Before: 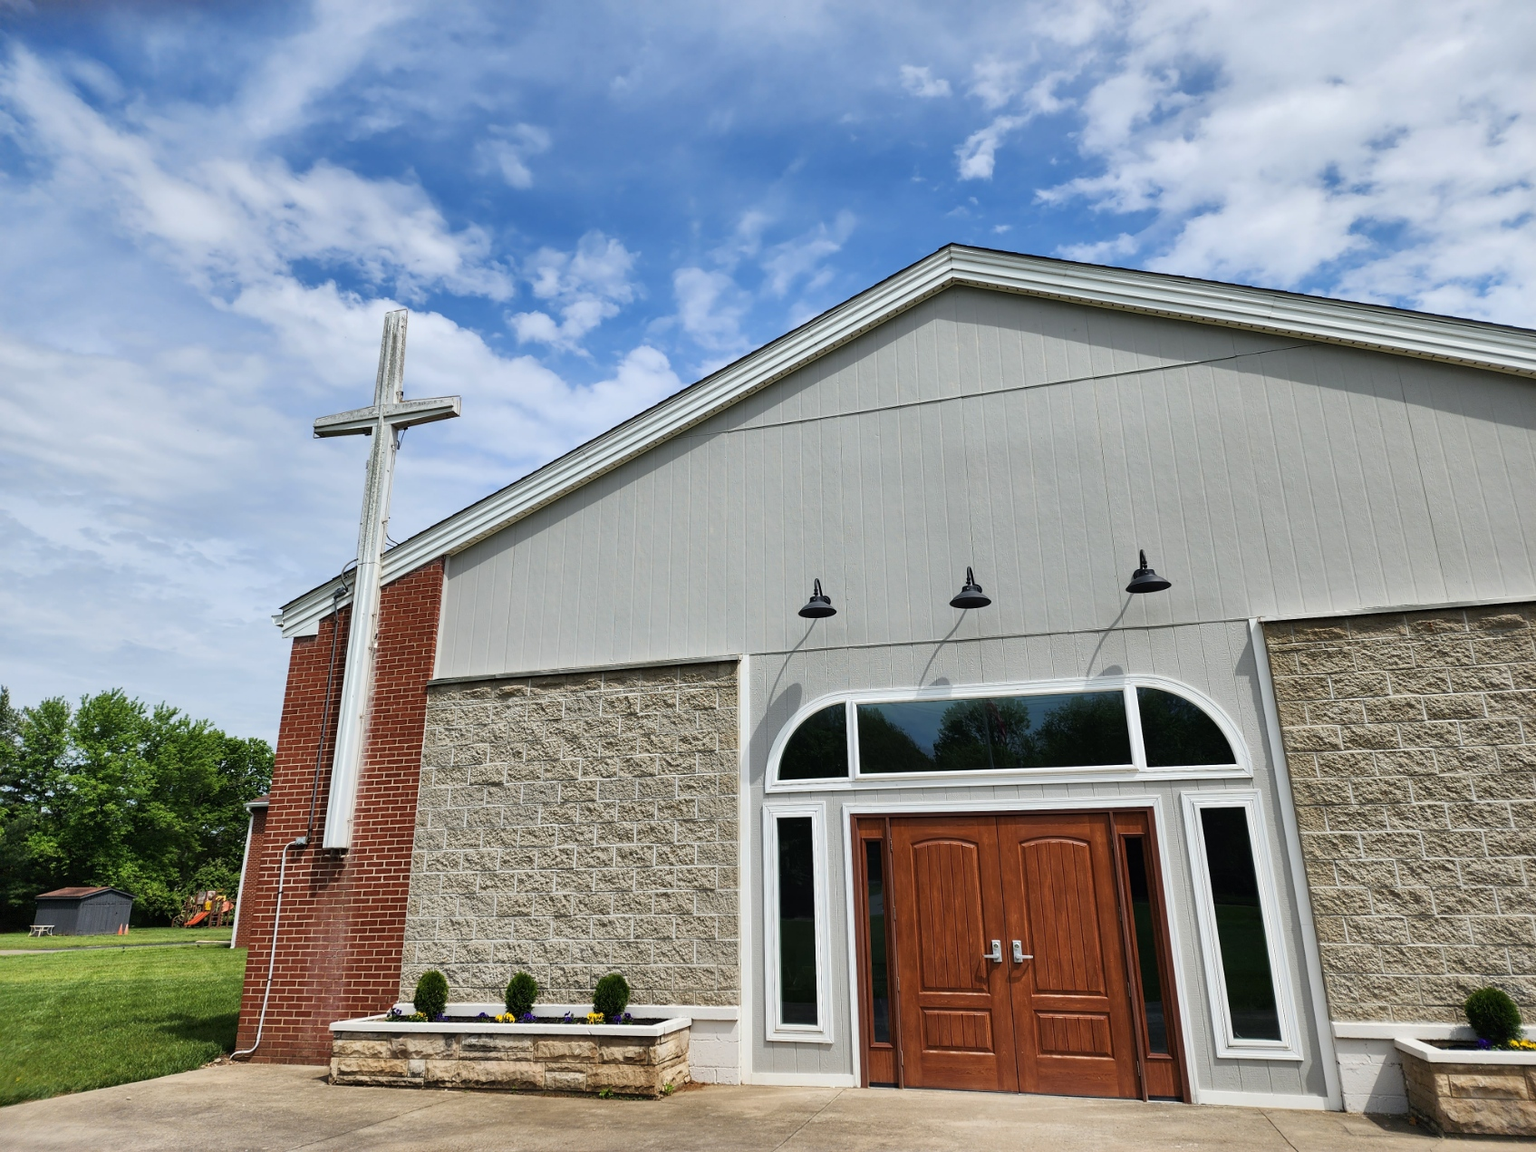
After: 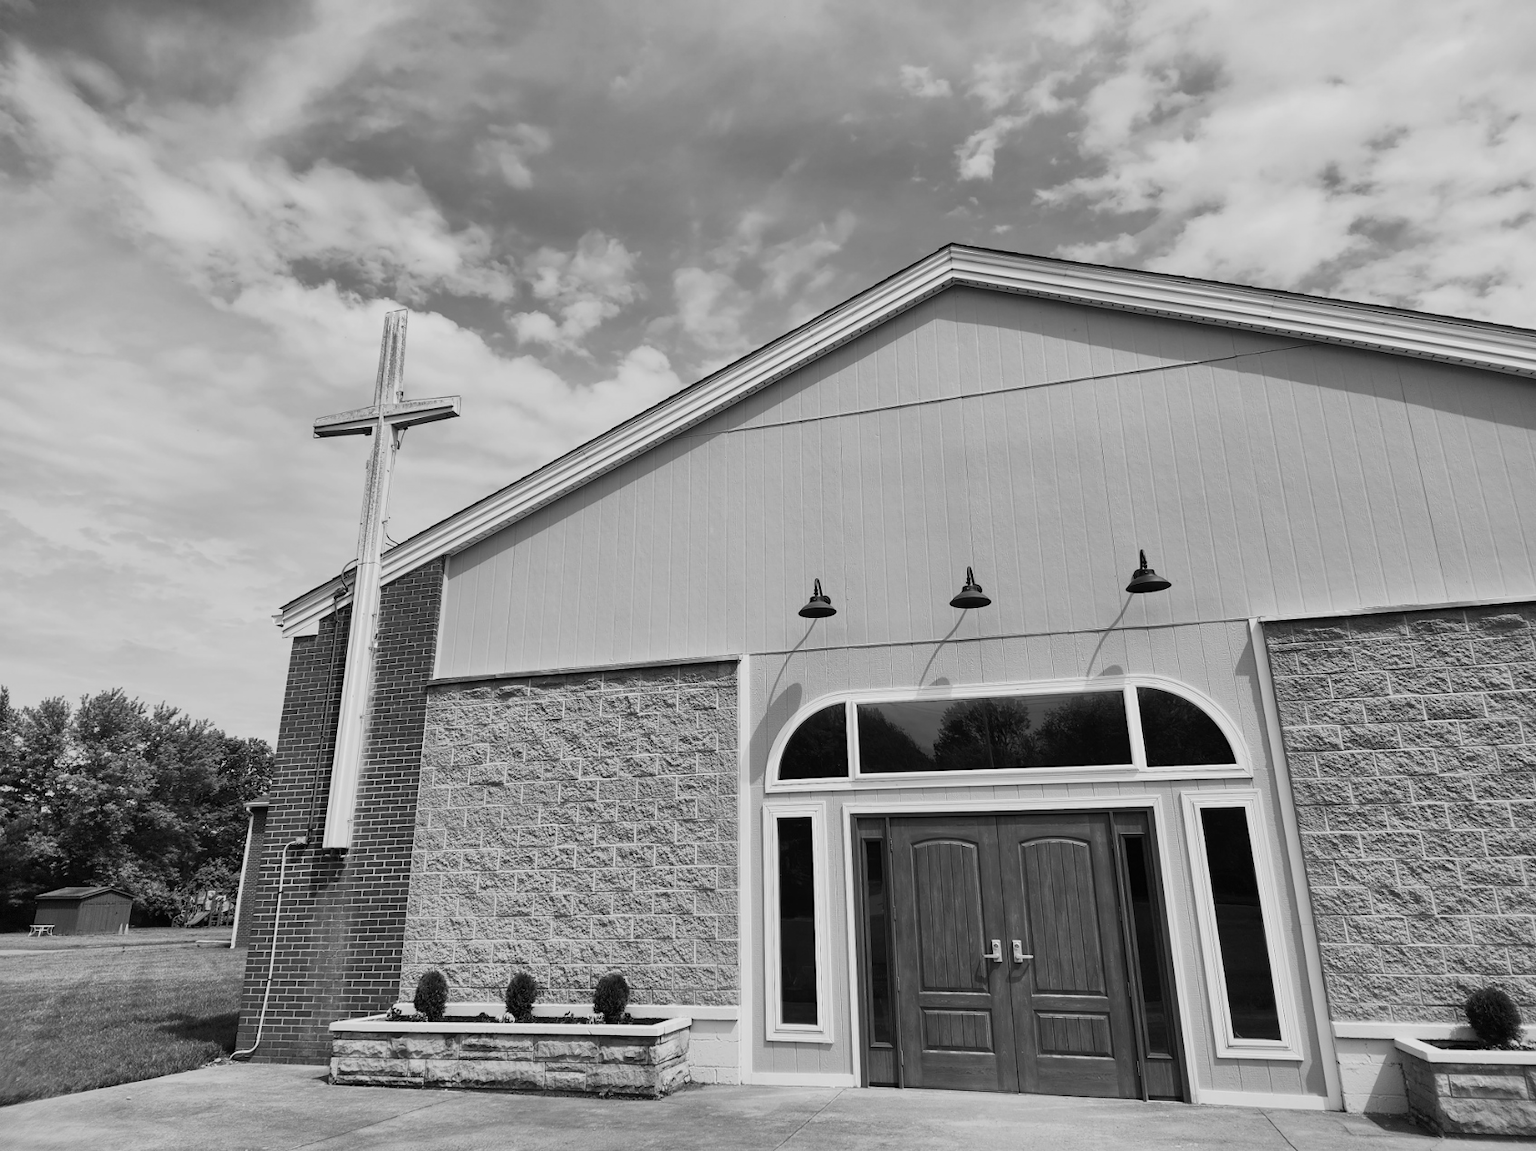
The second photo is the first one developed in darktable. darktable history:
monochrome: on, module defaults
sigmoid: contrast 1.22, skew 0.65
